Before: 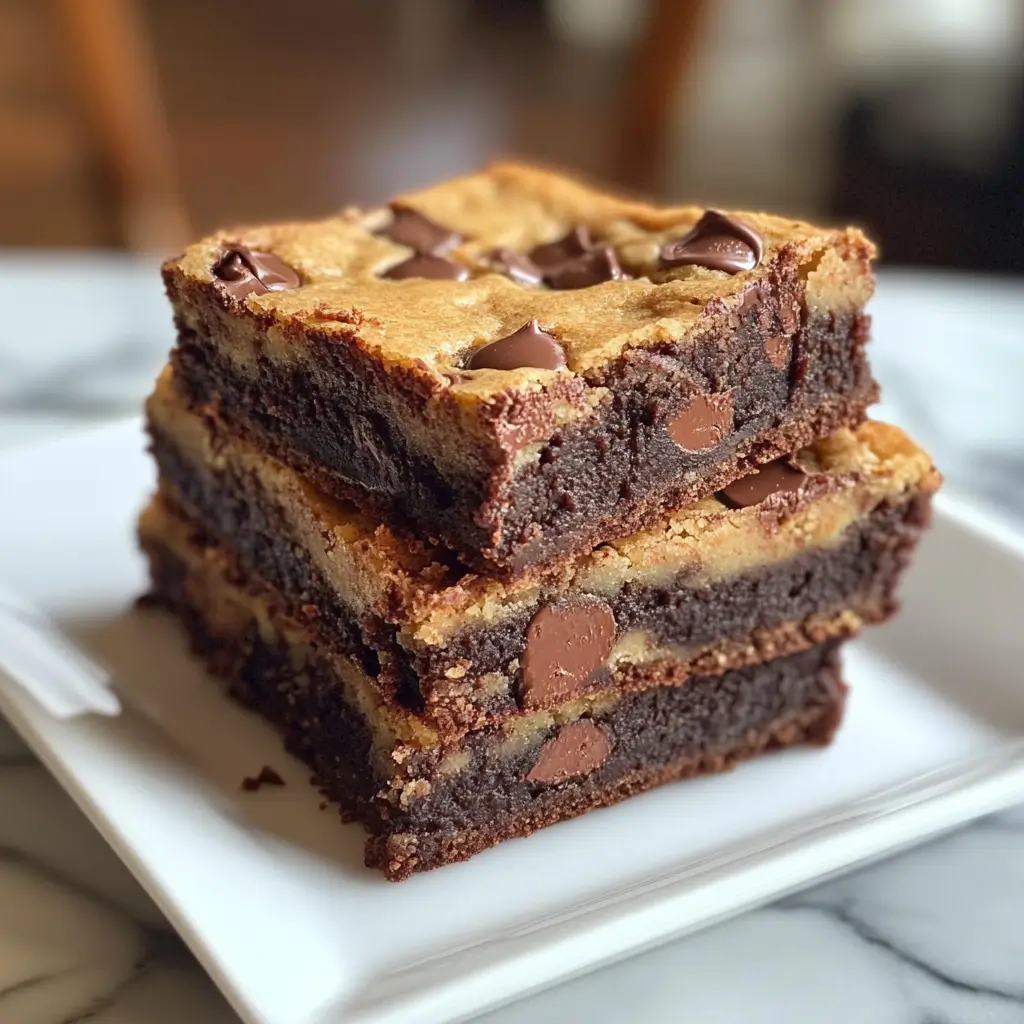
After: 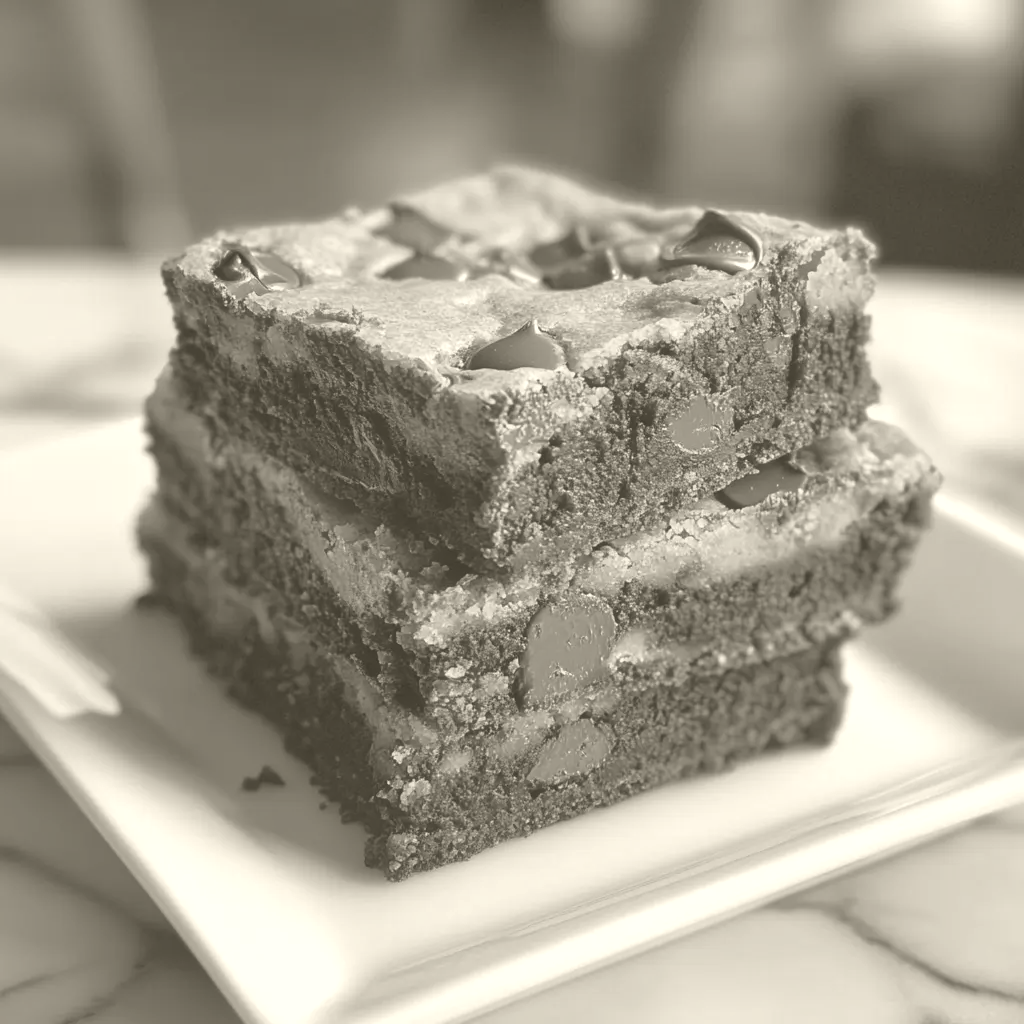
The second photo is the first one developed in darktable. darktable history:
contrast brightness saturation: contrast 0.1, saturation -0.36
exposure: black level correction 0, exposure 1.741 EV, compensate exposure bias true, compensate highlight preservation false
tone curve: curves: ch0 [(0, 0) (0.003, 0.238) (0.011, 0.238) (0.025, 0.242) (0.044, 0.256) (0.069, 0.277) (0.1, 0.294) (0.136, 0.315) (0.177, 0.345) (0.224, 0.379) (0.277, 0.419) (0.335, 0.463) (0.399, 0.511) (0.468, 0.566) (0.543, 0.627) (0.623, 0.687) (0.709, 0.75) (0.801, 0.824) (0.898, 0.89) (1, 1)], preserve colors none
colorize: hue 41.44°, saturation 22%, source mix 60%, lightness 10.61%
